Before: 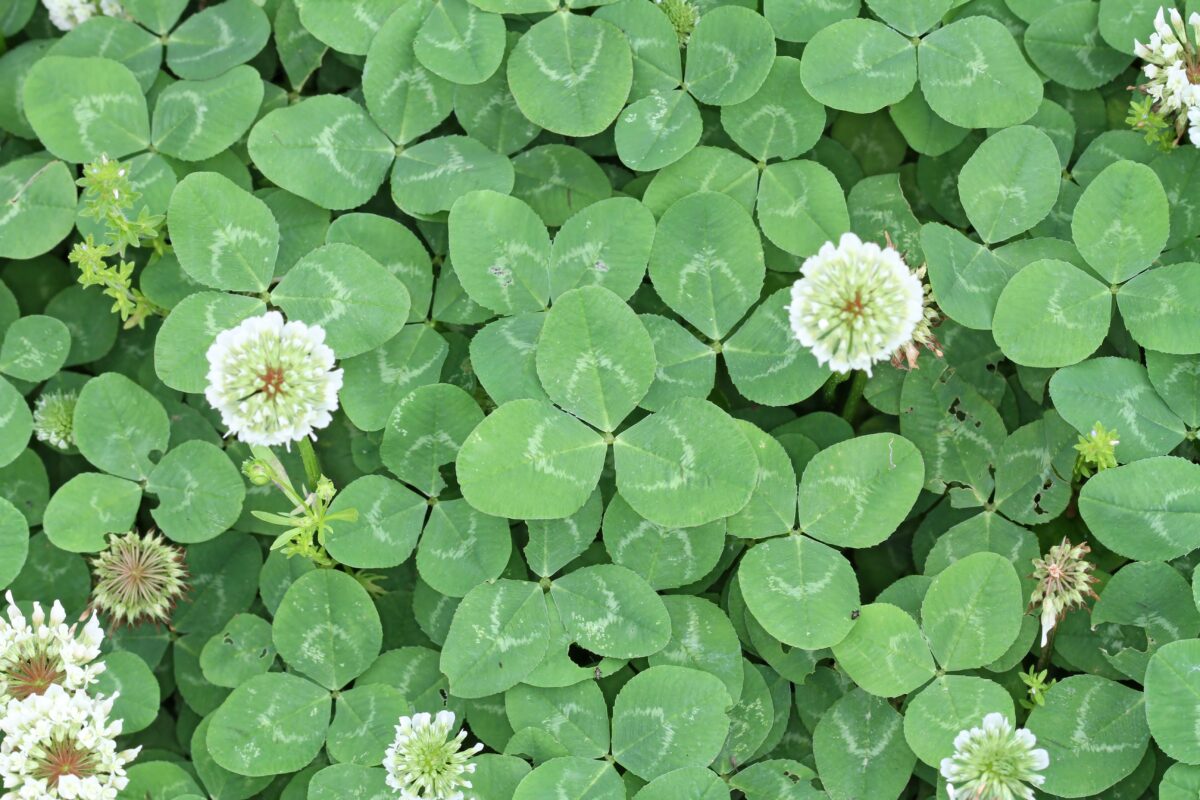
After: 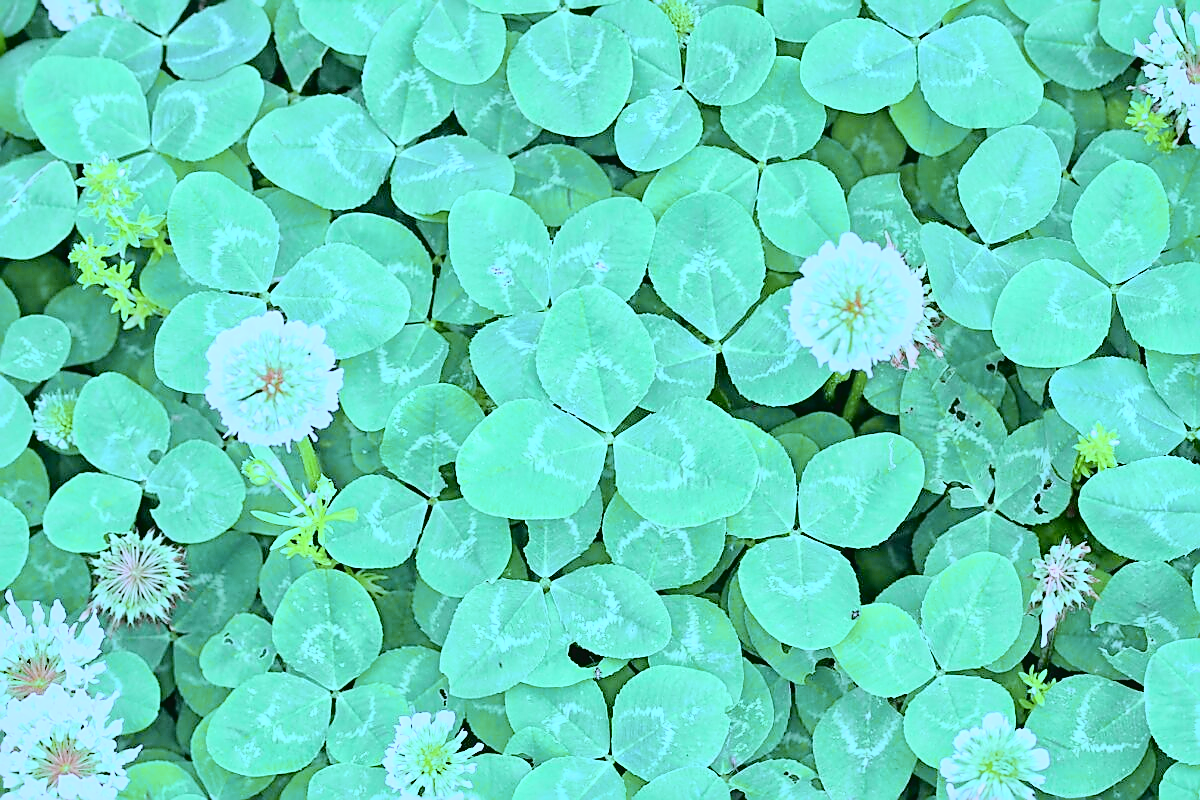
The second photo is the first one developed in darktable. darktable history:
white balance: red 0.766, blue 1.537
sharpen: radius 1.4, amount 1.25, threshold 0.7
contrast brightness saturation: brightness 0.15
tone curve: curves: ch0 [(0, 0.022) (0.177, 0.086) (0.392, 0.438) (0.704, 0.844) (0.858, 0.938) (1, 0.981)]; ch1 [(0, 0) (0.402, 0.36) (0.476, 0.456) (0.498, 0.497) (0.518, 0.521) (0.58, 0.598) (0.619, 0.65) (0.692, 0.737) (1, 1)]; ch2 [(0, 0) (0.415, 0.438) (0.483, 0.499) (0.503, 0.503) (0.526, 0.532) (0.563, 0.604) (0.626, 0.697) (0.699, 0.753) (0.997, 0.858)], color space Lab, independent channels
global tonemap: drago (1, 100), detail 1
